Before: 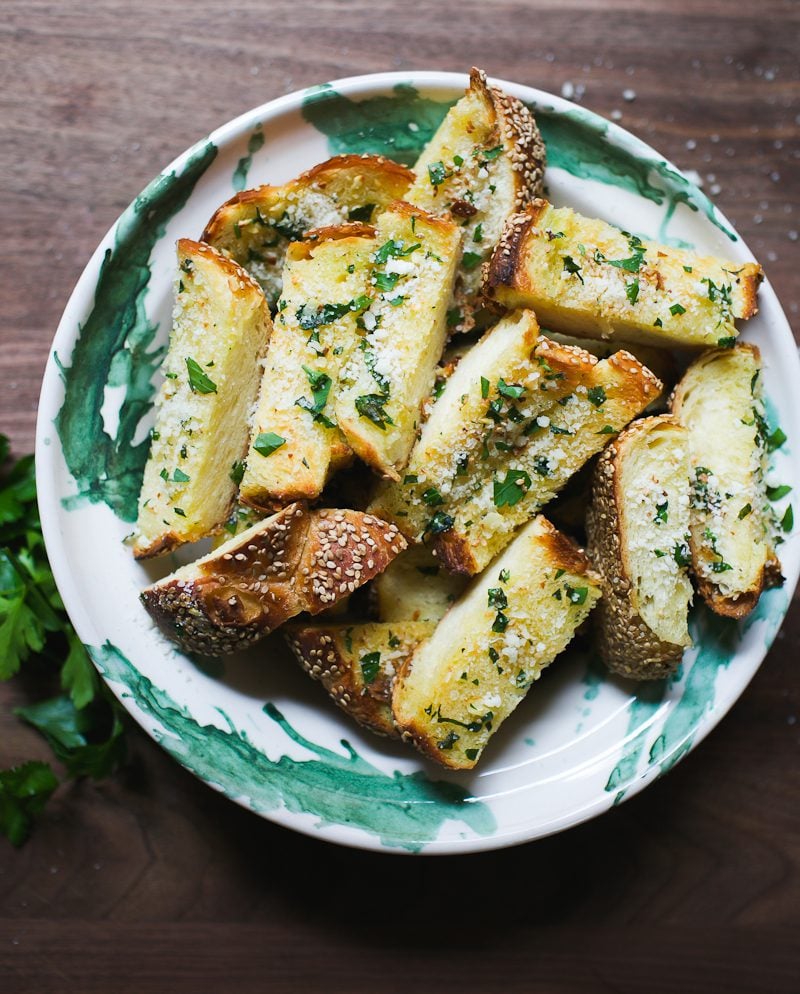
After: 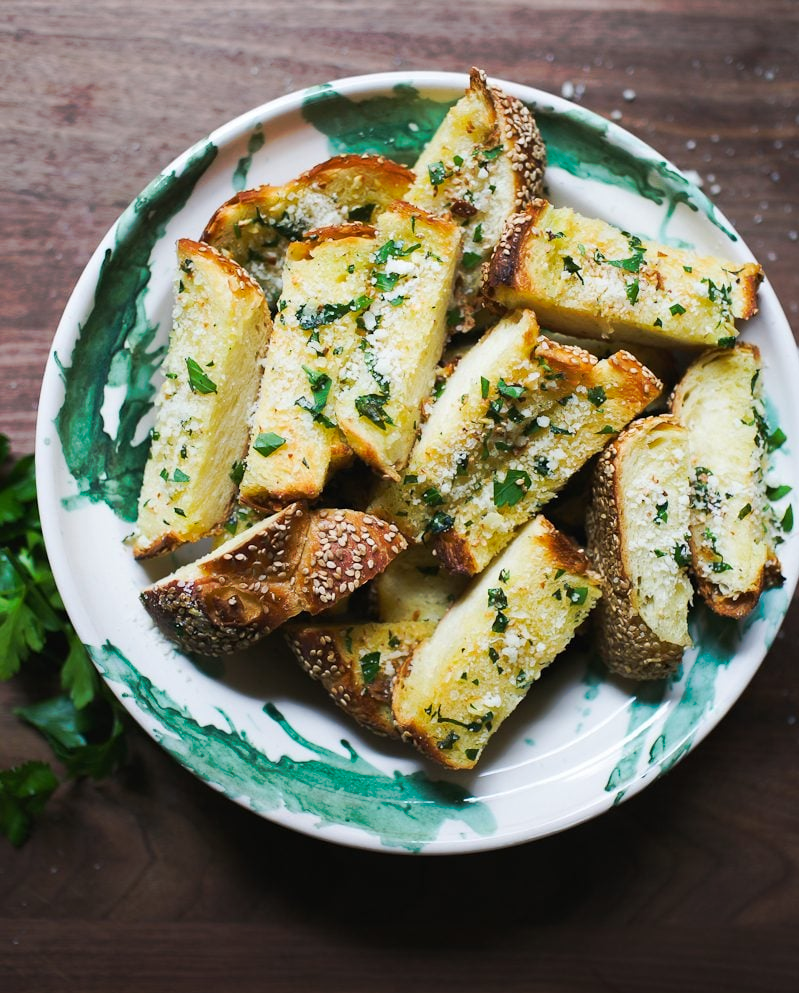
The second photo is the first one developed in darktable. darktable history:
tone curve: curves: ch0 [(0, 0) (0.003, 0.003) (0.011, 0.011) (0.025, 0.024) (0.044, 0.043) (0.069, 0.068) (0.1, 0.098) (0.136, 0.133) (0.177, 0.173) (0.224, 0.22) (0.277, 0.271) (0.335, 0.328) (0.399, 0.39) (0.468, 0.458) (0.543, 0.563) (0.623, 0.64) (0.709, 0.722) (0.801, 0.809) (0.898, 0.902) (1, 1)], preserve colors none
tone equalizer: on, module defaults
